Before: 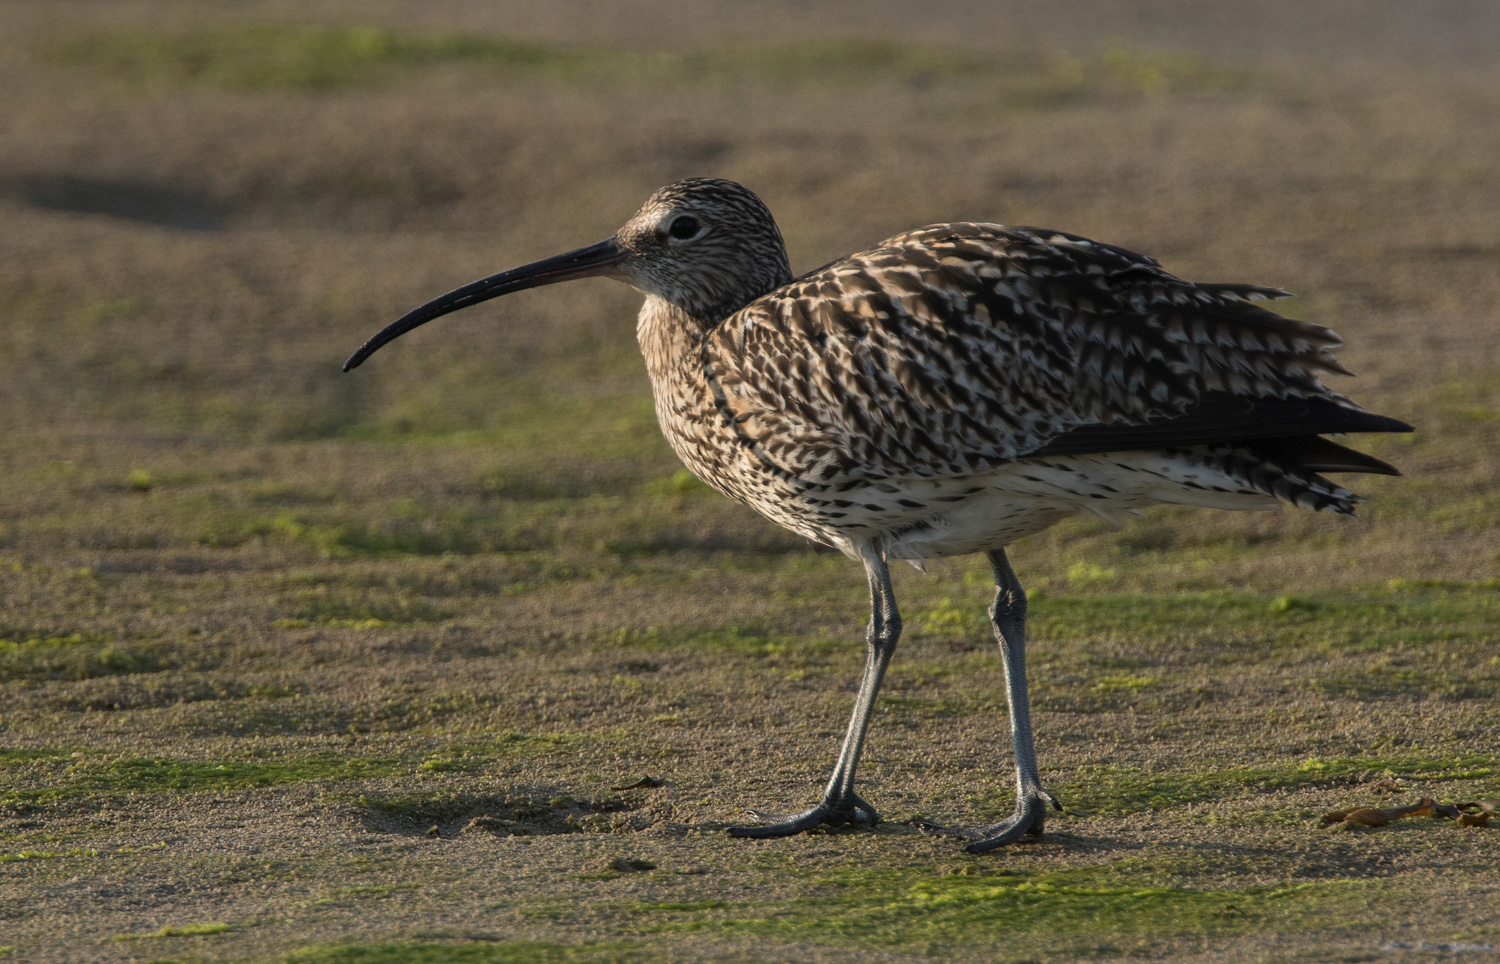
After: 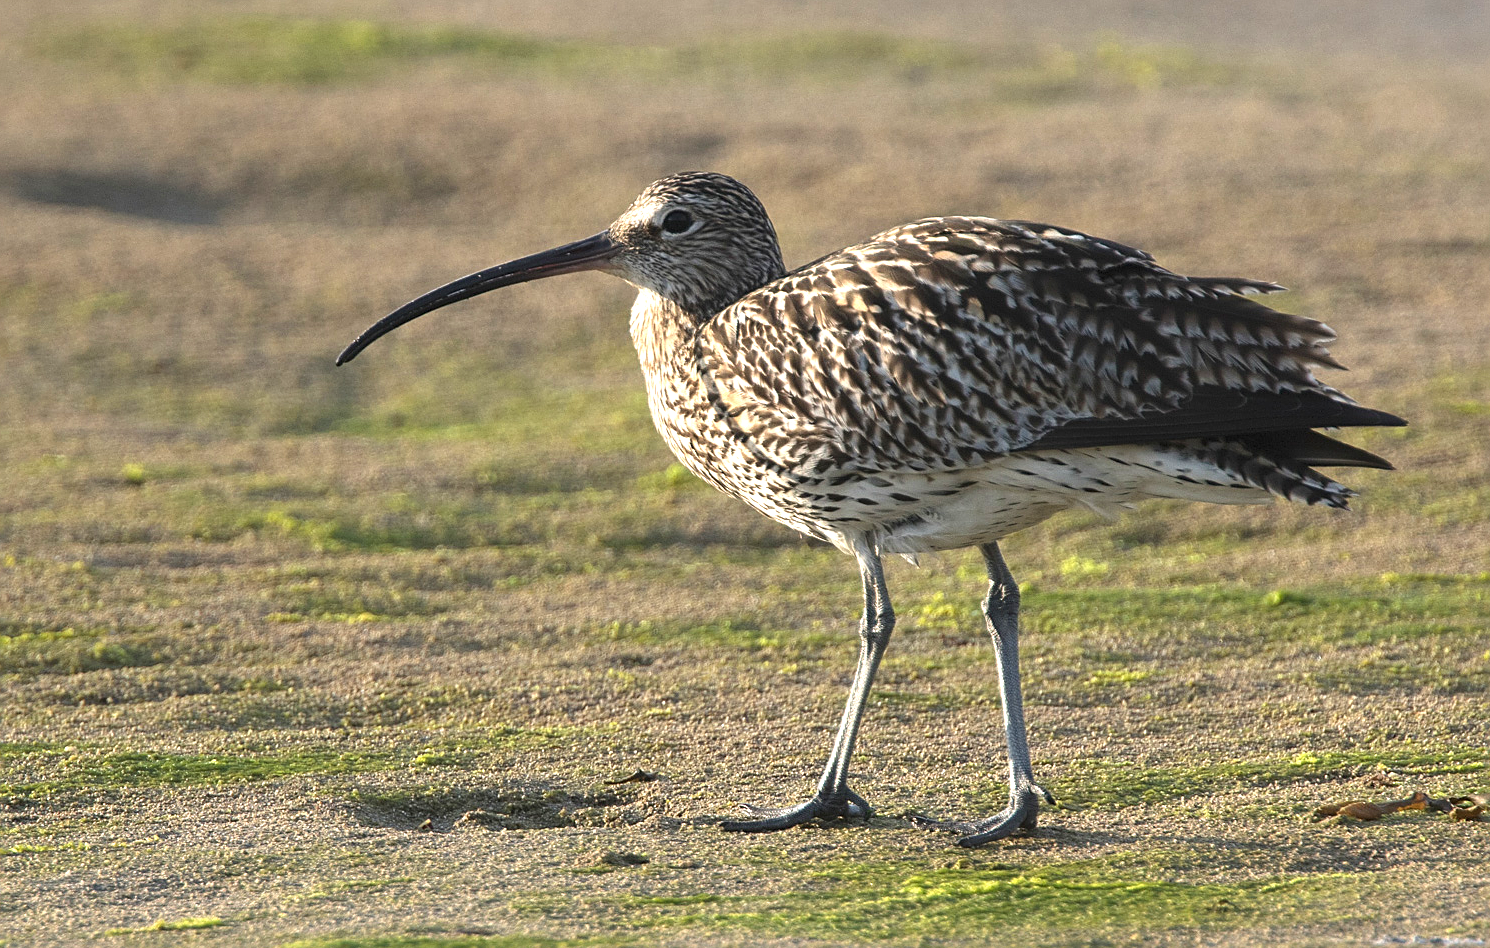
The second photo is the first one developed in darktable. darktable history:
crop: left 0.502%, top 0.634%, right 0.139%, bottom 0.954%
exposure: black level correction -0.001, exposure 1.359 EV, compensate highlight preservation false
sharpen: on, module defaults
